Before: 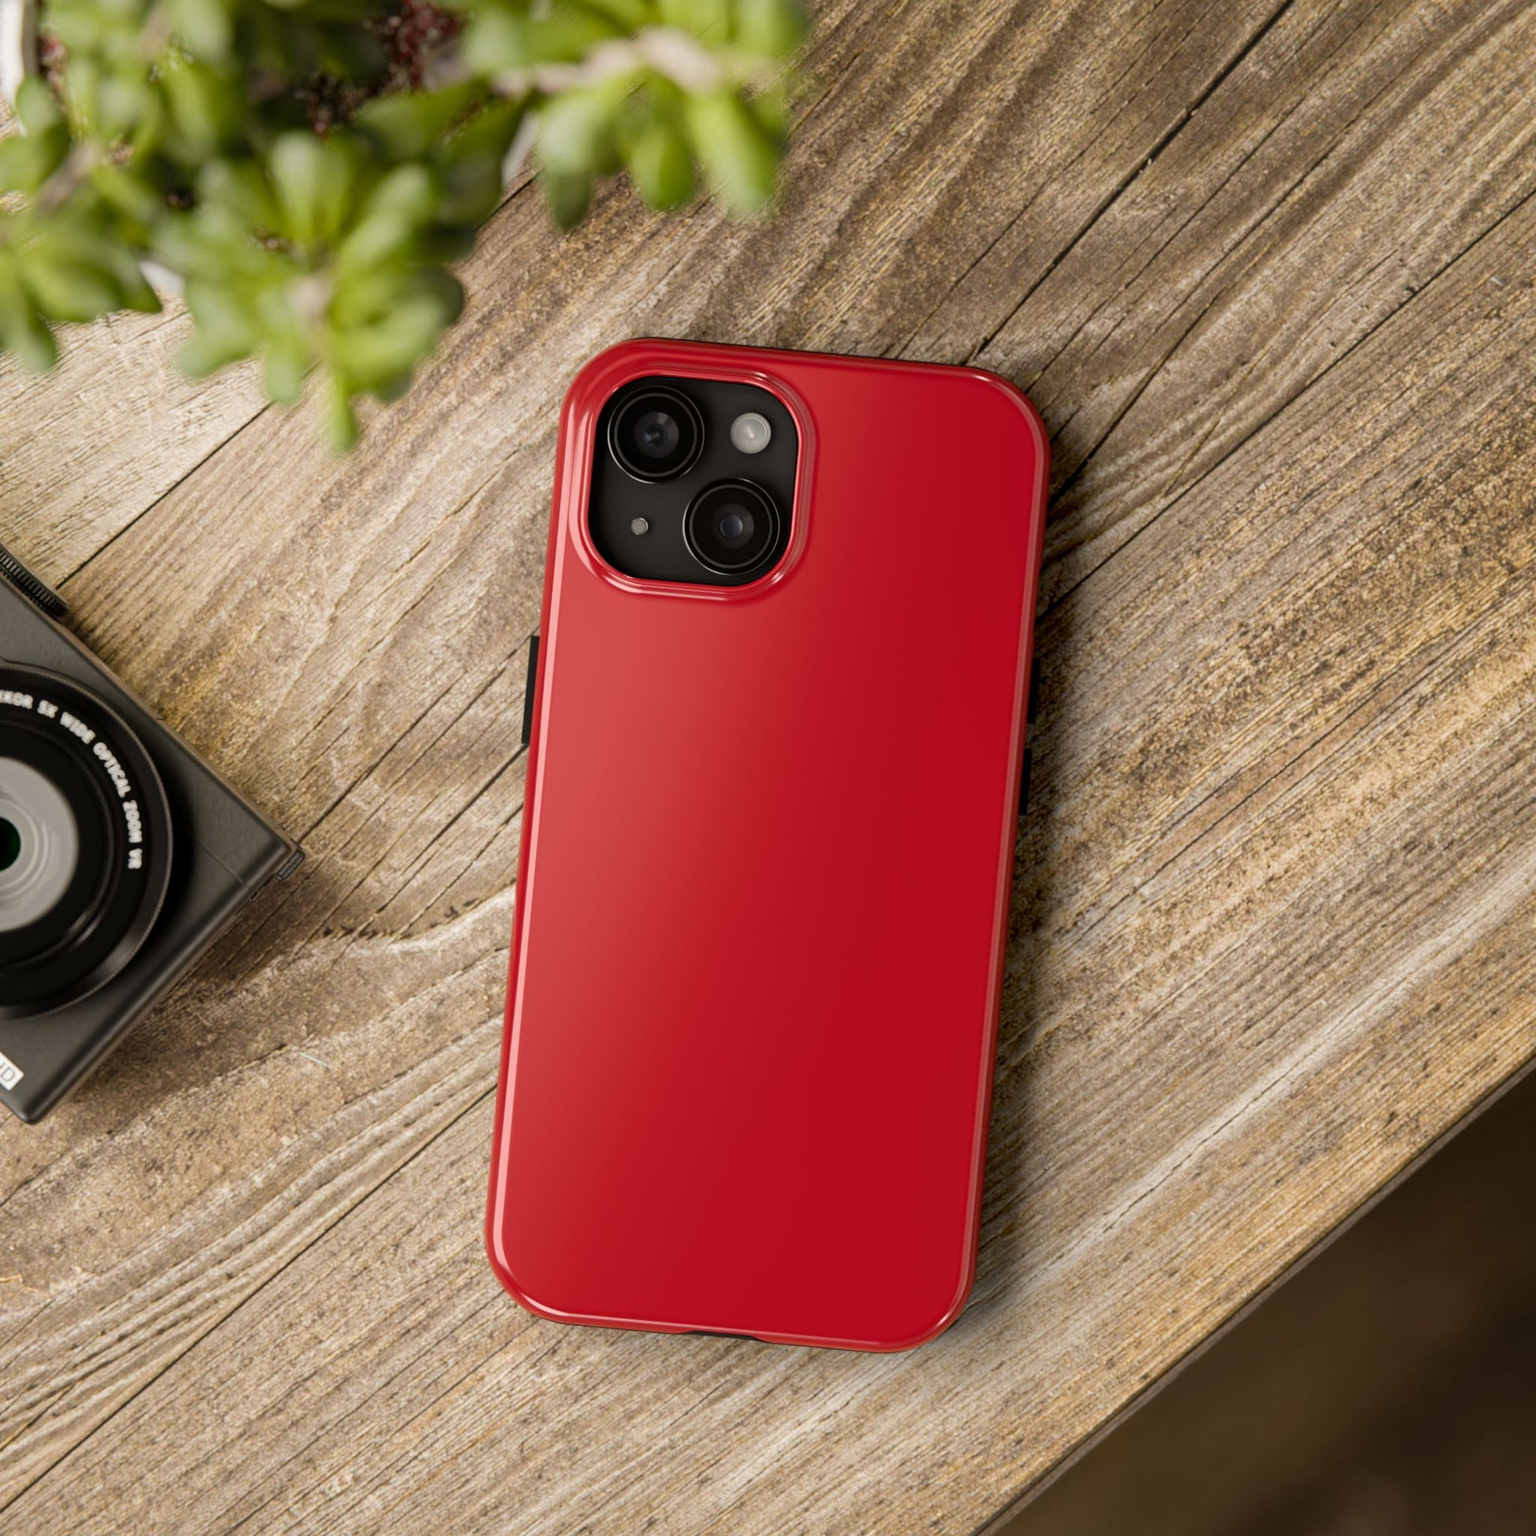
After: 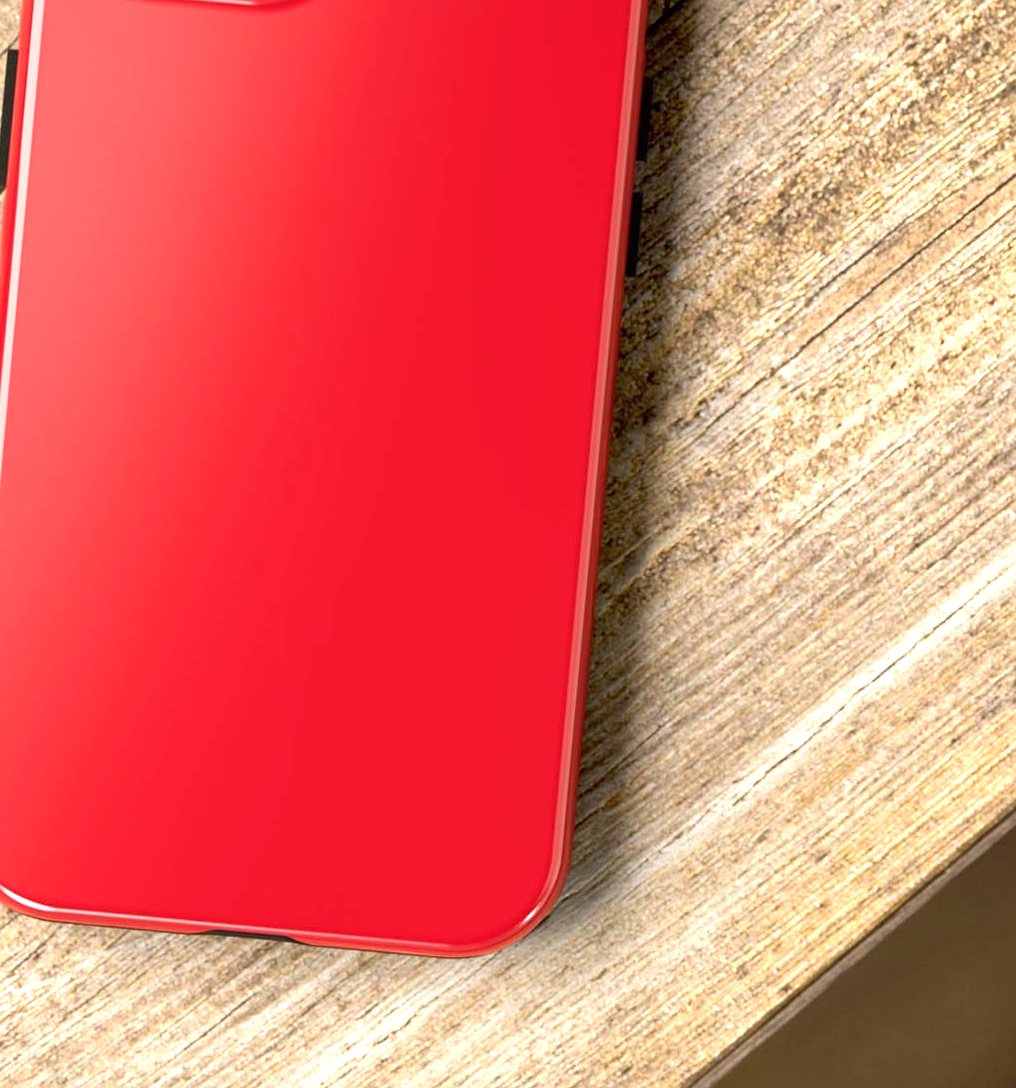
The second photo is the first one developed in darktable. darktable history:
exposure: exposure 1 EV, compensate highlight preservation false
crop: left 34.177%, top 38.874%, right 13.582%, bottom 5.183%
tone equalizer: on, module defaults
sharpen: radius 1.268, amount 0.29, threshold 0.155
